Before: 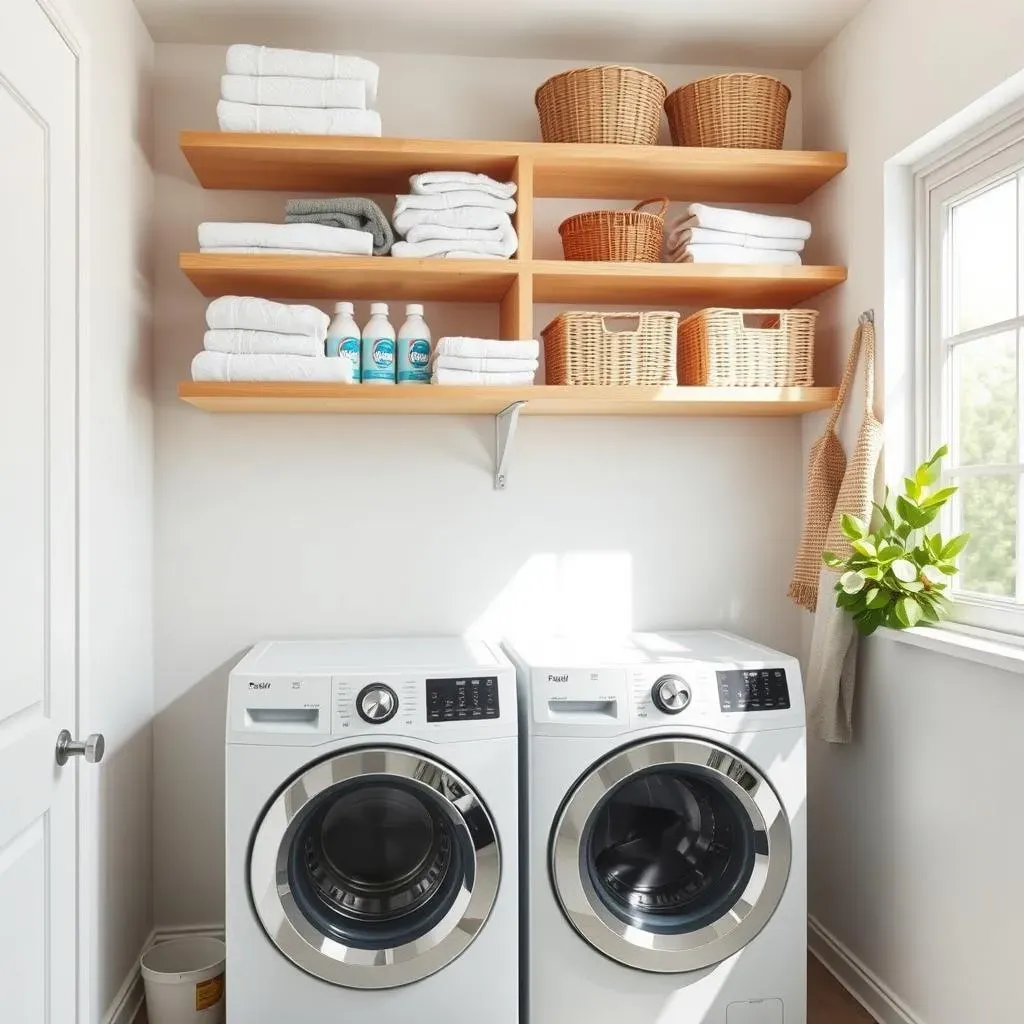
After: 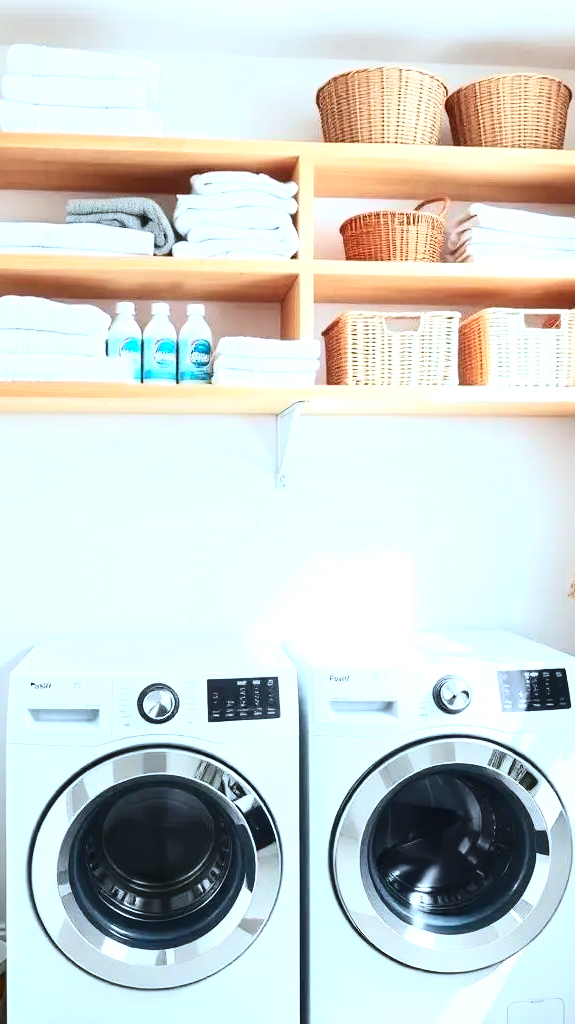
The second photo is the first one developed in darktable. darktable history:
exposure: black level correction 0, exposure 0.837 EV, compensate highlight preservation false
crop: left 21.387%, right 22.44%
color calibration: x 0.383, y 0.372, temperature 3926.81 K
tone equalizer: on, module defaults
contrast brightness saturation: contrast 0.277
